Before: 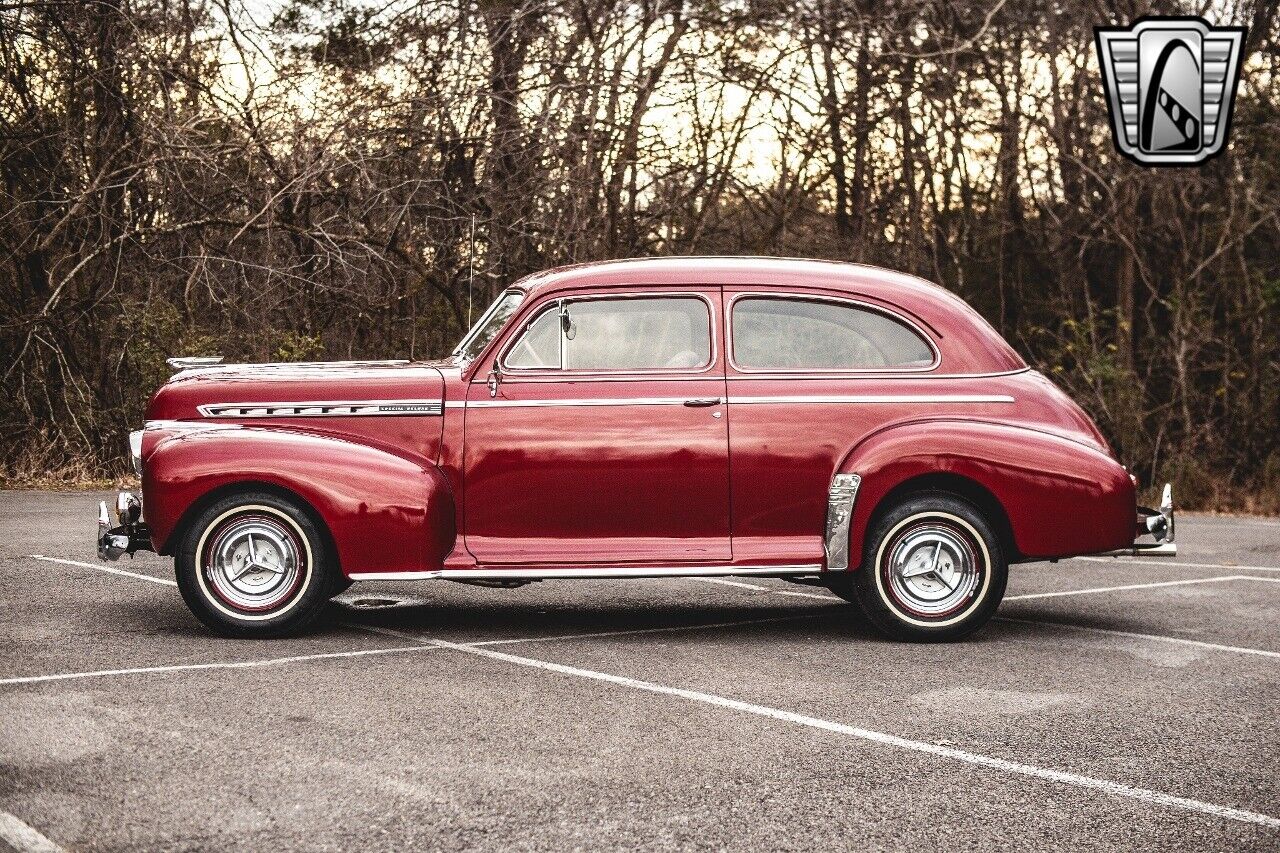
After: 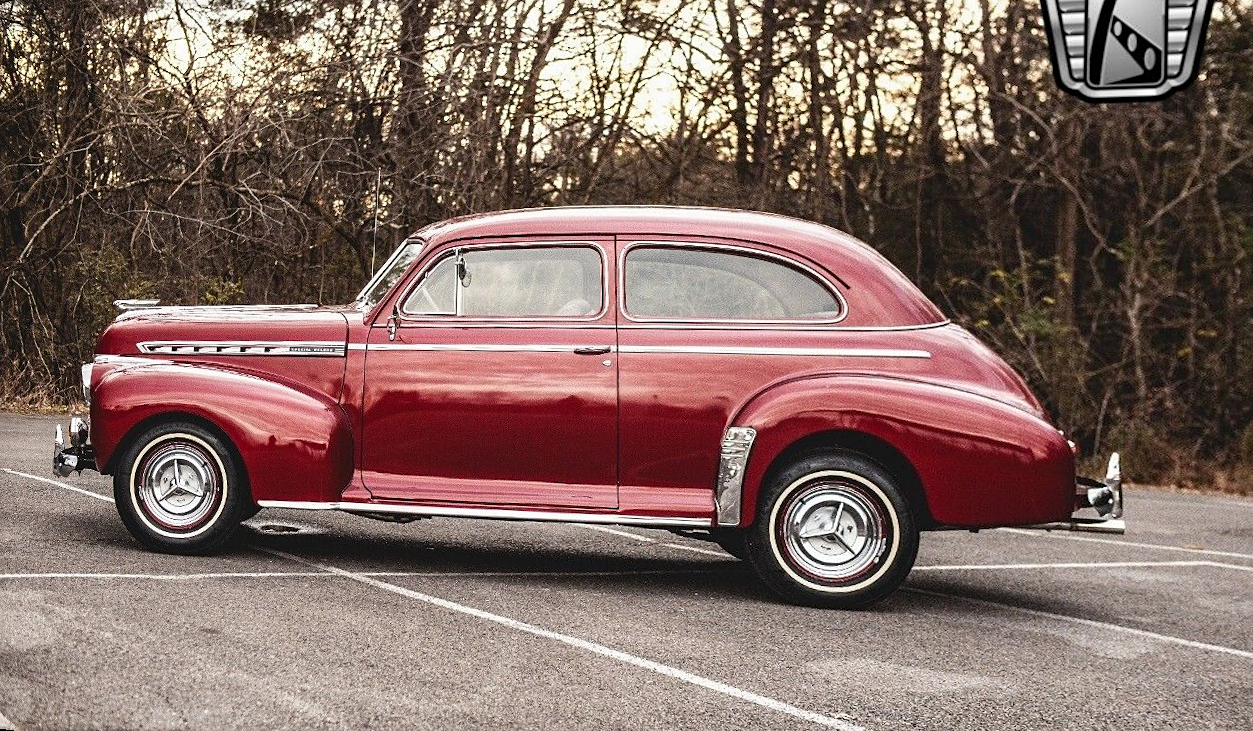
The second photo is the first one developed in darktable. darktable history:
sharpen: amount 0.2
exposure: exposure -0.041 EV, compensate highlight preservation false
rotate and perspective: rotation 1.69°, lens shift (vertical) -0.023, lens shift (horizontal) -0.291, crop left 0.025, crop right 0.988, crop top 0.092, crop bottom 0.842
